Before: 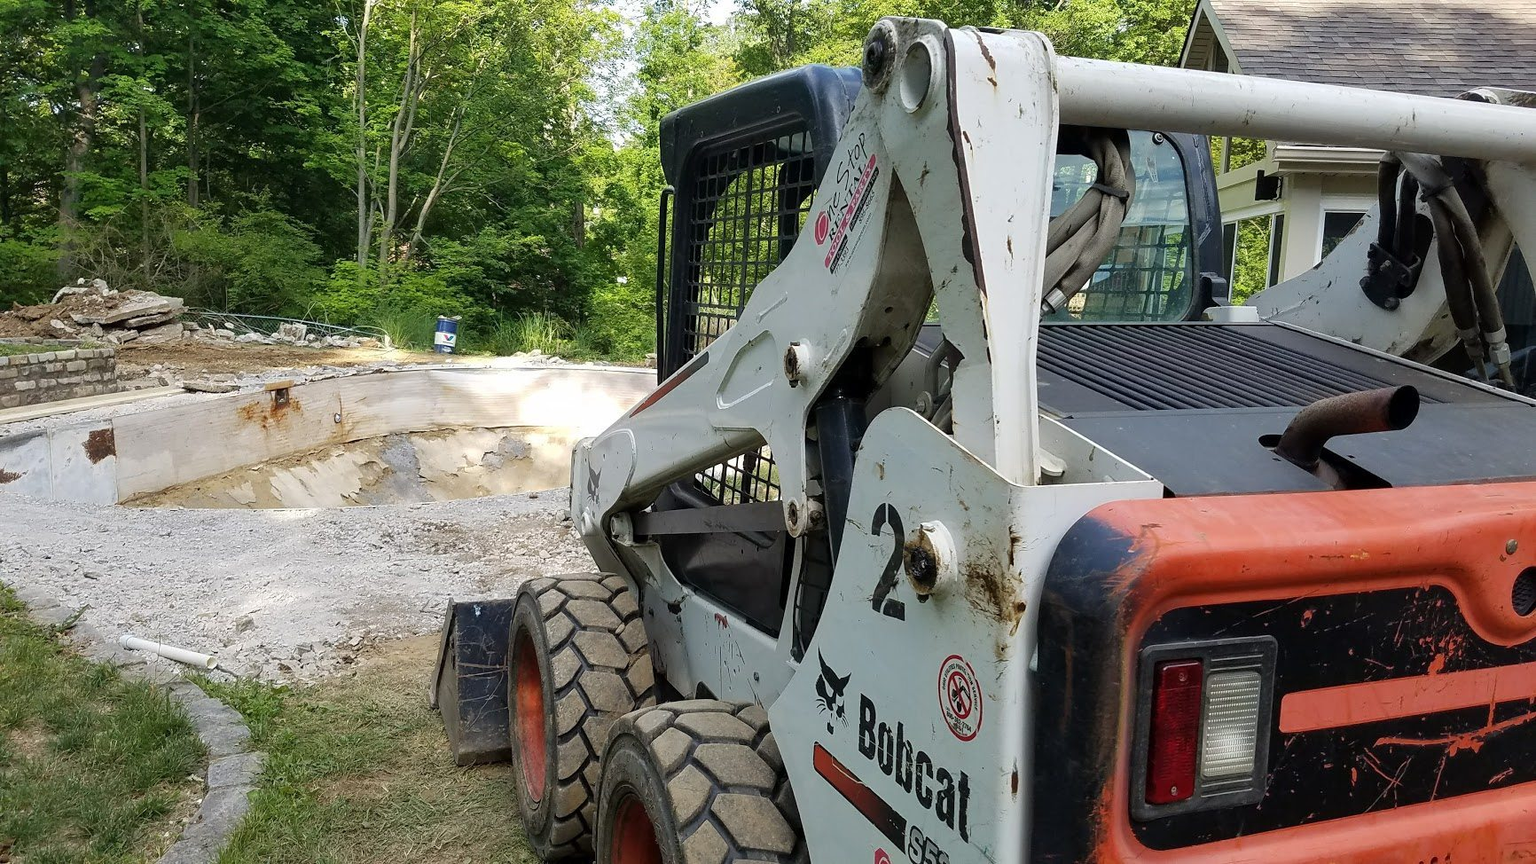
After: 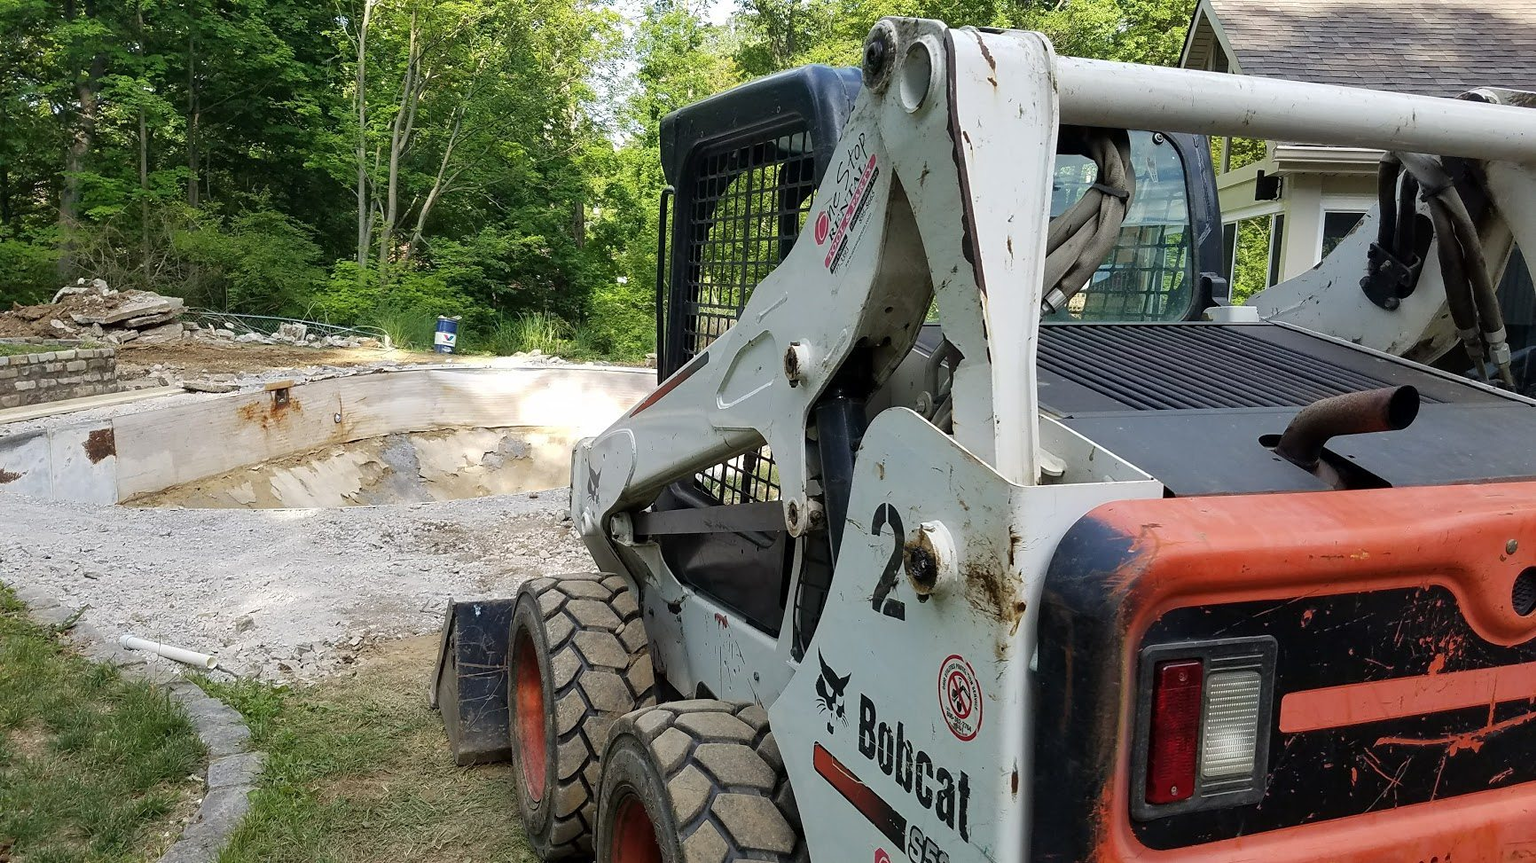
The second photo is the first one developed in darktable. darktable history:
color balance: output saturation 98.5%
